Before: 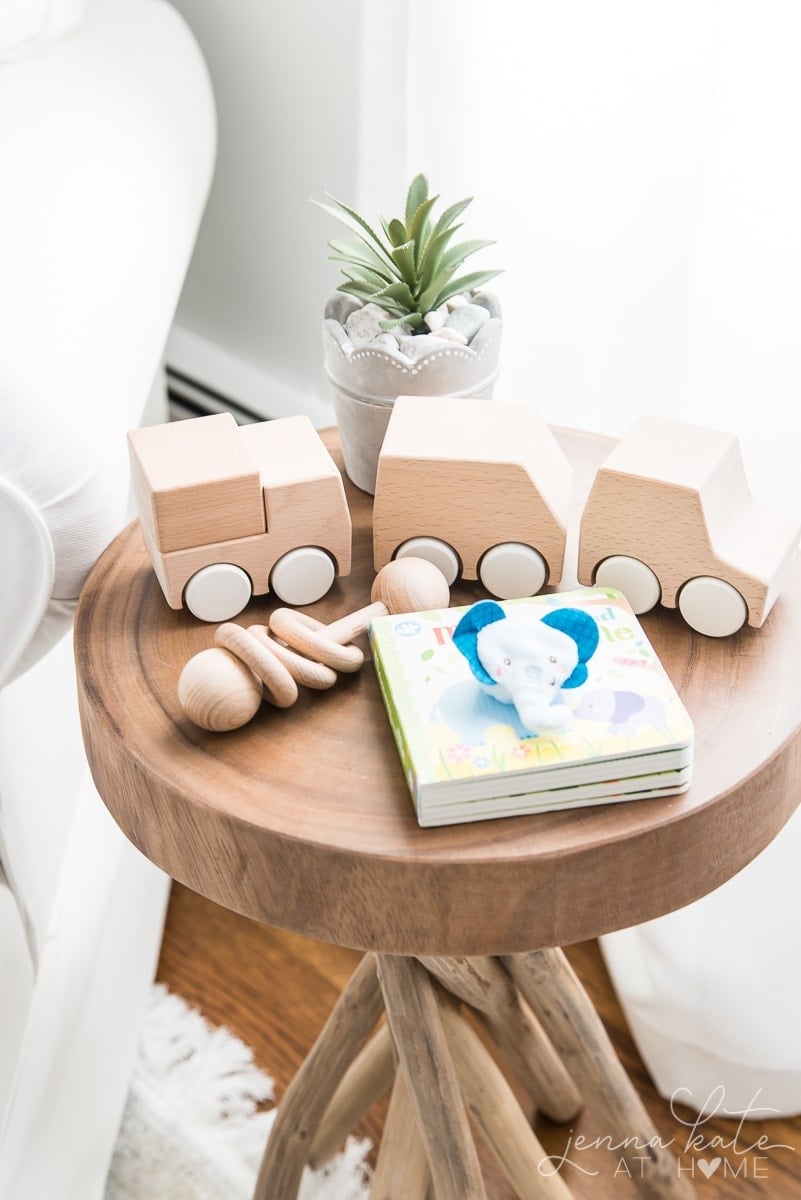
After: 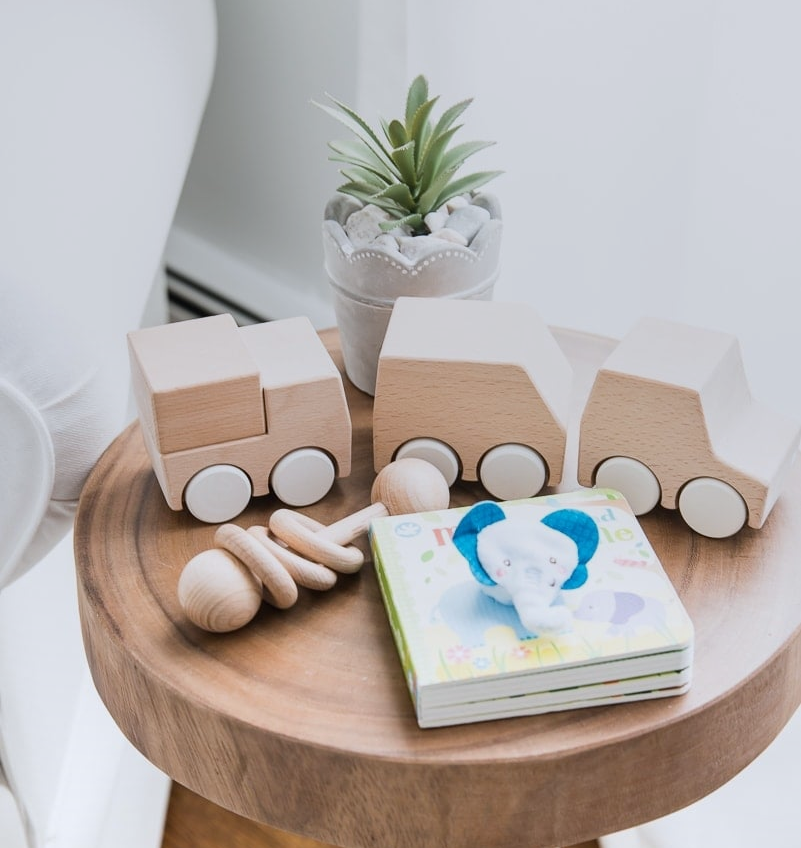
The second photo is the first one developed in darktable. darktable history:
crop and rotate: top 8.293%, bottom 20.996%
graduated density: rotation 5.63°, offset 76.9
white balance: red 0.983, blue 1.036
